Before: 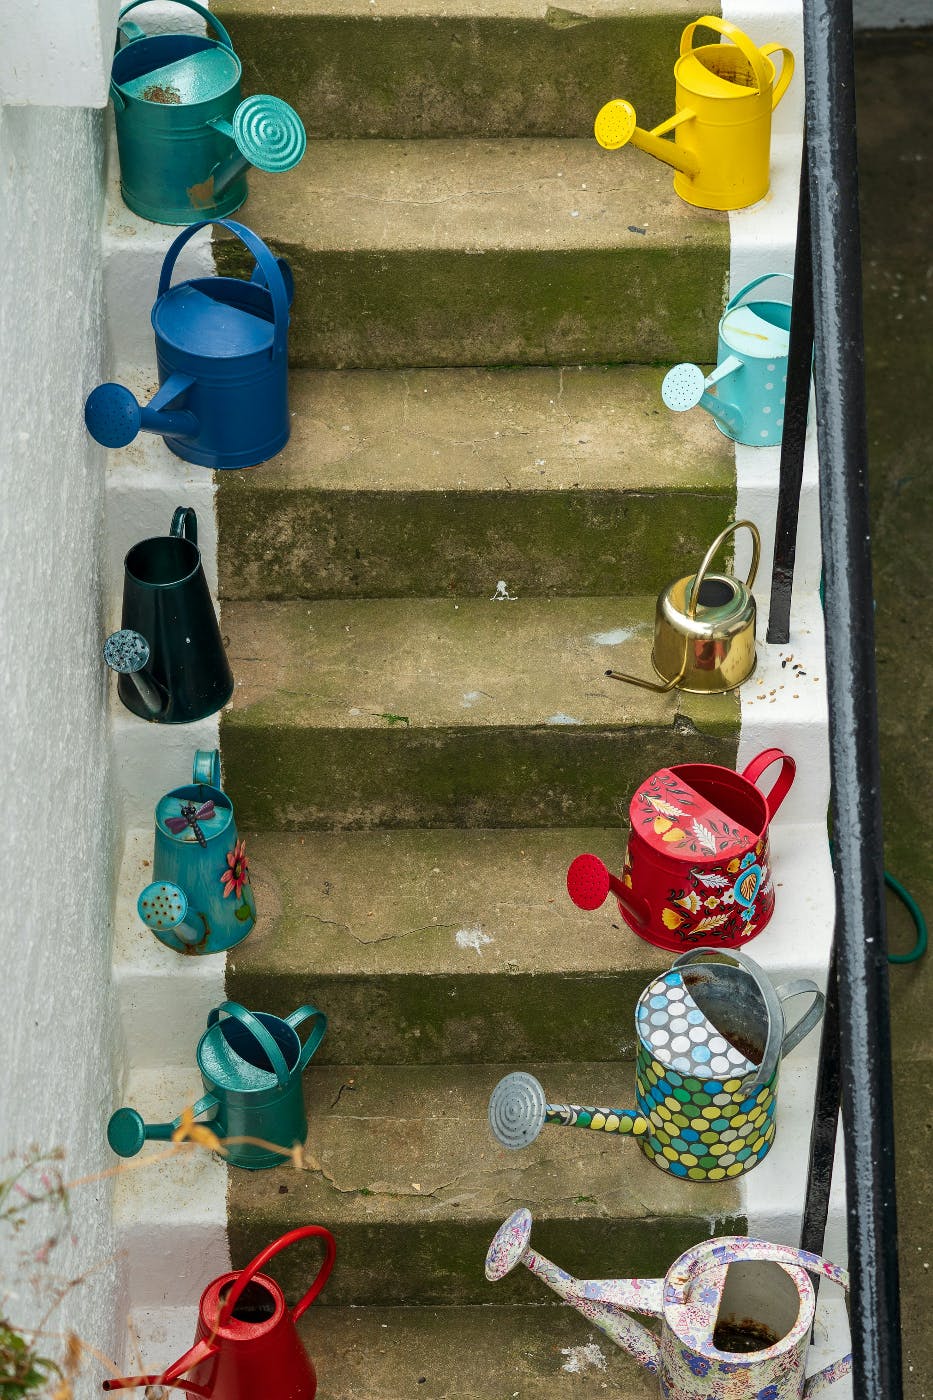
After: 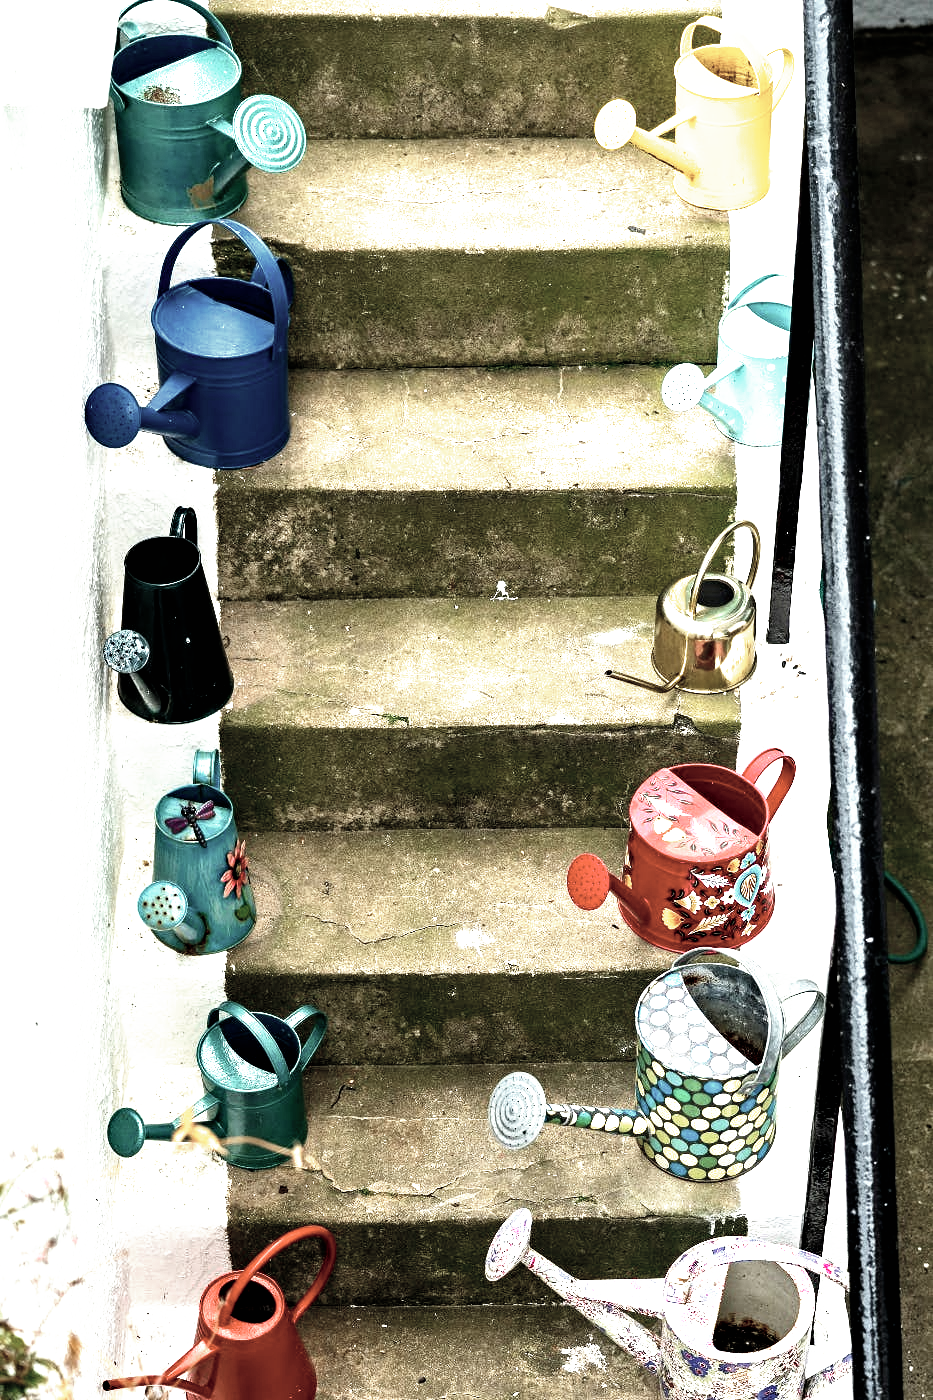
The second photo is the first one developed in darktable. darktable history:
white balance: emerald 1
haze removal: compatibility mode true, adaptive false
color zones: curves: ch0 [(0, 0.6) (0.129, 0.508) (0.193, 0.483) (0.429, 0.5) (0.571, 0.5) (0.714, 0.5) (0.857, 0.5) (1, 0.6)]; ch1 [(0, 0.481) (0.112, 0.245) (0.213, 0.223) (0.429, 0.233) (0.571, 0.231) (0.683, 0.242) (0.857, 0.296) (1, 0.481)]
filmic rgb: black relative exposure -8.2 EV, white relative exposure 2.2 EV, threshold 3 EV, hardness 7.11, latitude 85.74%, contrast 1.696, highlights saturation mix -4%, shadows ↔ highlights balance -2.69%, preserve chrominance no, color science v5 (2021), contrast in shadows safe, contrast in highlights safe, enable highlight reconstruction true
exposure: exposure 0.943 EV, compensate highlight preservation false
